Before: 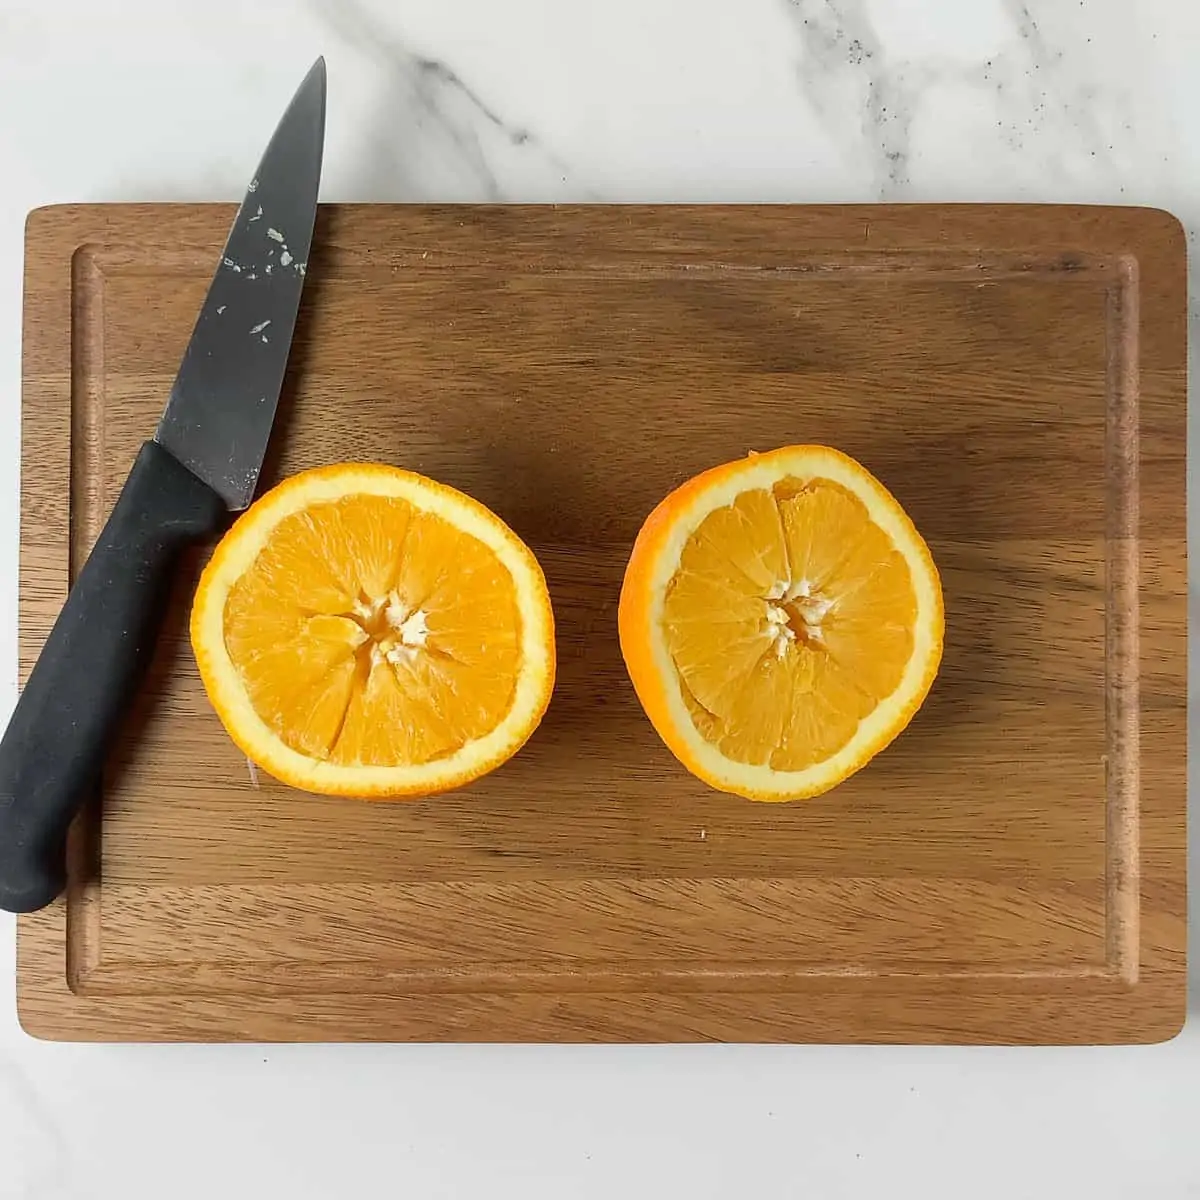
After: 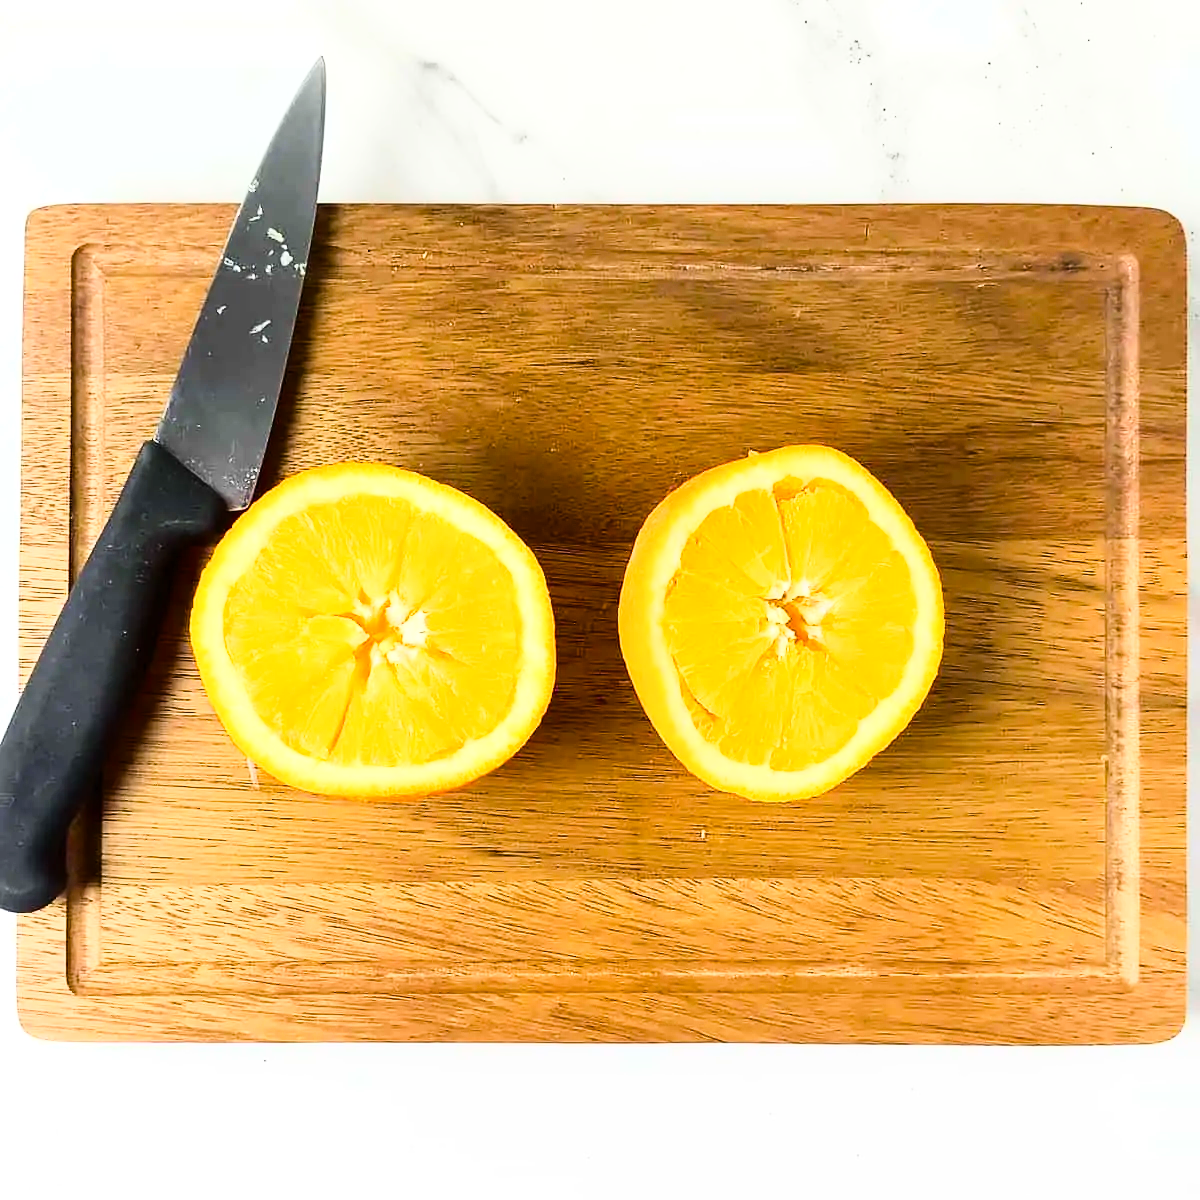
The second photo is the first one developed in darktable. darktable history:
base curve: curves: ch0 [(0, 0) (0.018, 0.026) (0.143, 0.37) (0.33, 0.731) (0.458, 0.853) (0.735, 0.965) (0.905, 0.986) (1, 1)]
color balance rgb: shadows lift › luminance -20%, power › hue 72.24°, highlights gain › luminance 15%, global offset › hue 171.6°, perceptual saturation grading › global saturation 14.09%, perceptual saturation grading › highlights -25%, perceptual saturation grading › shadows 25%, global vibrance 25%, contrast 10%
